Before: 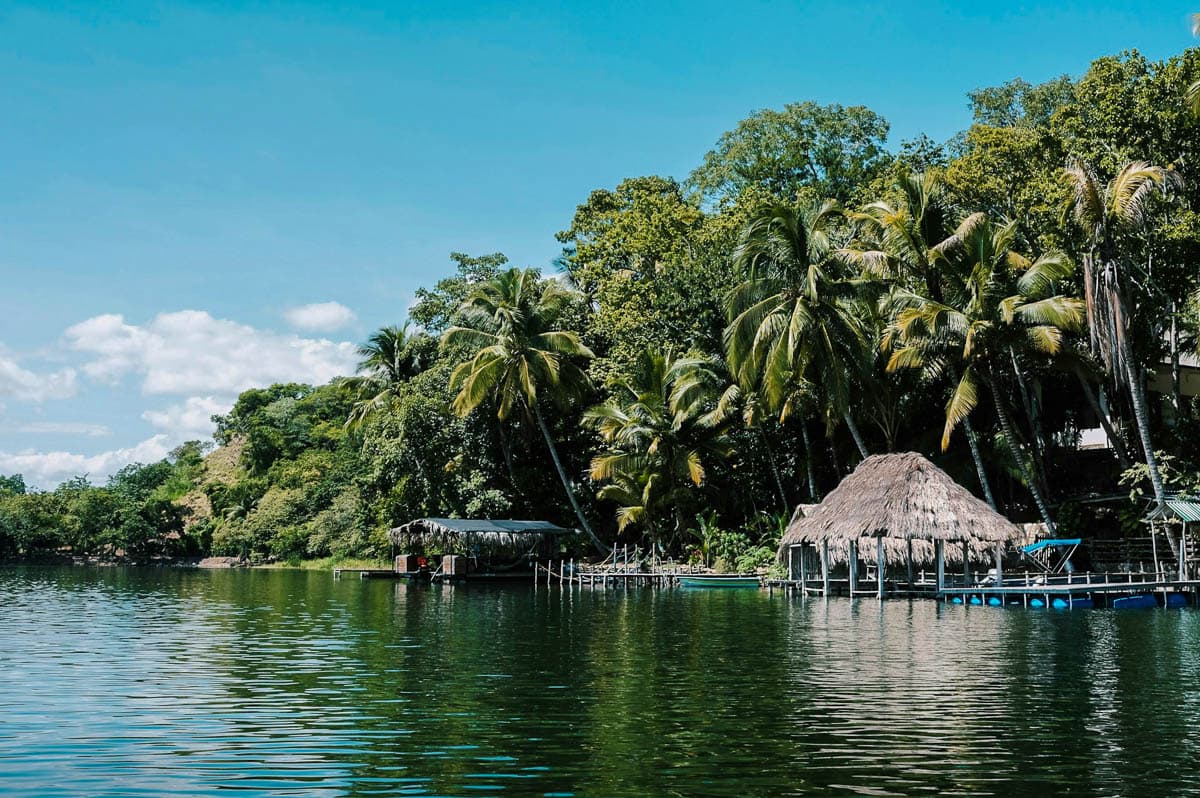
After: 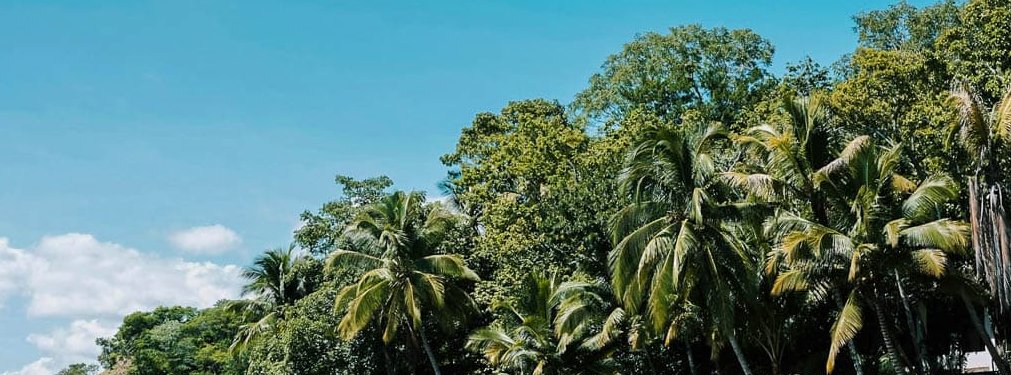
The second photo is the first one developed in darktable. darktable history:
crop and rotate: left 9.631%, top 9.733%, right 6.085%, bottom 43.184%
